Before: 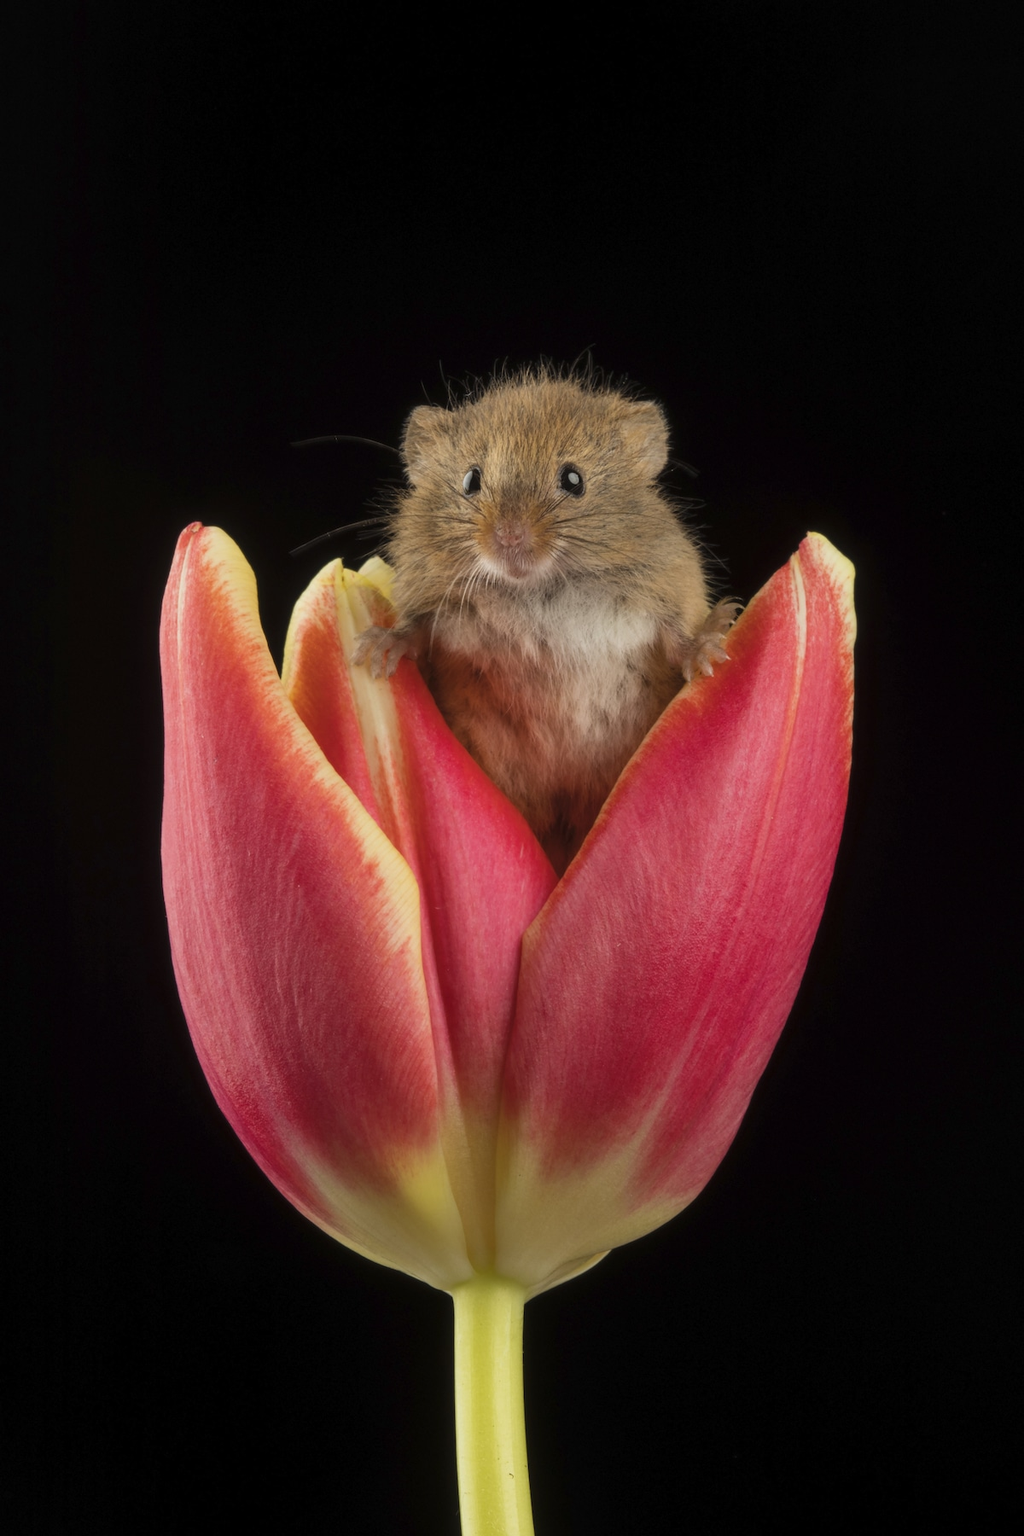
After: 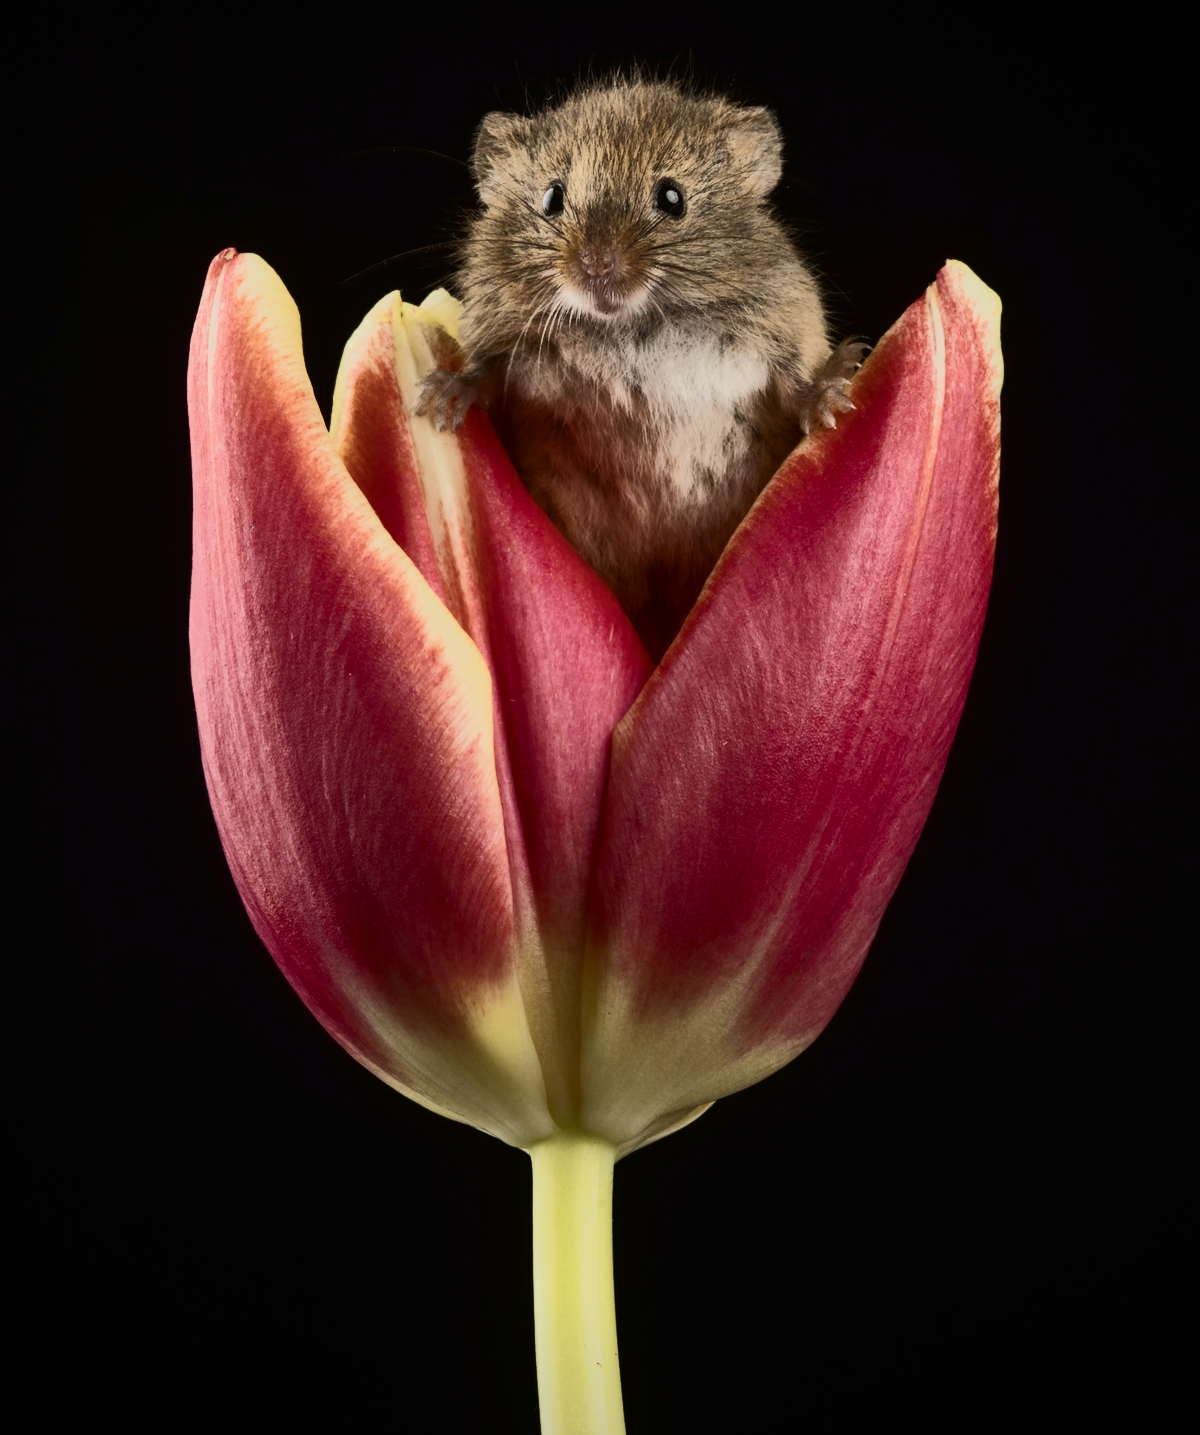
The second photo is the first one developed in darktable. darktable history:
crop and rotate: top 20.241%
exposure: black level correction -0.001, exposure 0.08 EV, compensate exposure bias true, compensate highlight preservation false
haze removal: strength 0.029, distance 0.245, compatibility mode true, adaptive false
tone curve: curves: ch0 [(0, 0) (0.003, 0.005) (0.011, 0.007) (0.025, 0.009) (0.044, 0.013) (0.069, 0.017) (0.1, 0.02) (0.136, 0.029) (0.177, 0.052) (0.224, 0.086) (0.277, 0.129) (0.335, 0.188) (0.399, 0.256) (0.468, 0.361) (0.543, 0.526) (0.623, 0.696) (0.709, 0.784) (0.801, 0.85) (0.898, 0.882) (1, 1)], color space Lab, independent channels, preserve colors none
tone equalizer: edges refinement/feathering 500, mask exposure compensation -1.57 EV, preserve details guided filter
vignetting: brightness -0.408, saturation -0.303
color correction: highlights b* 0.04, saturation 0.865
